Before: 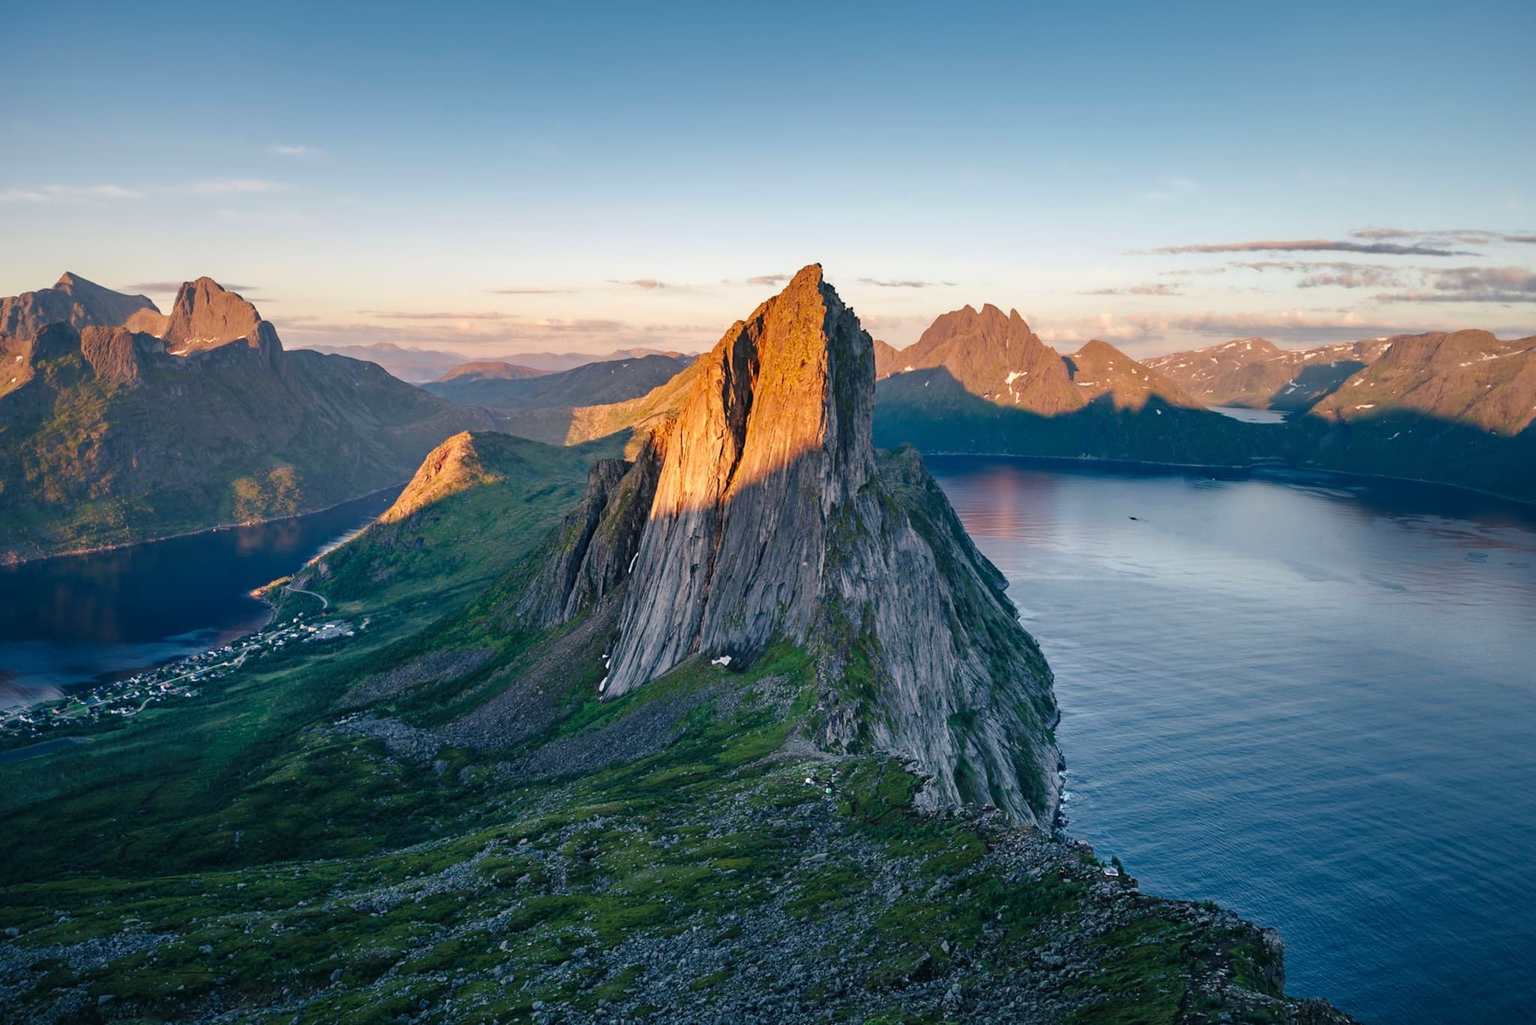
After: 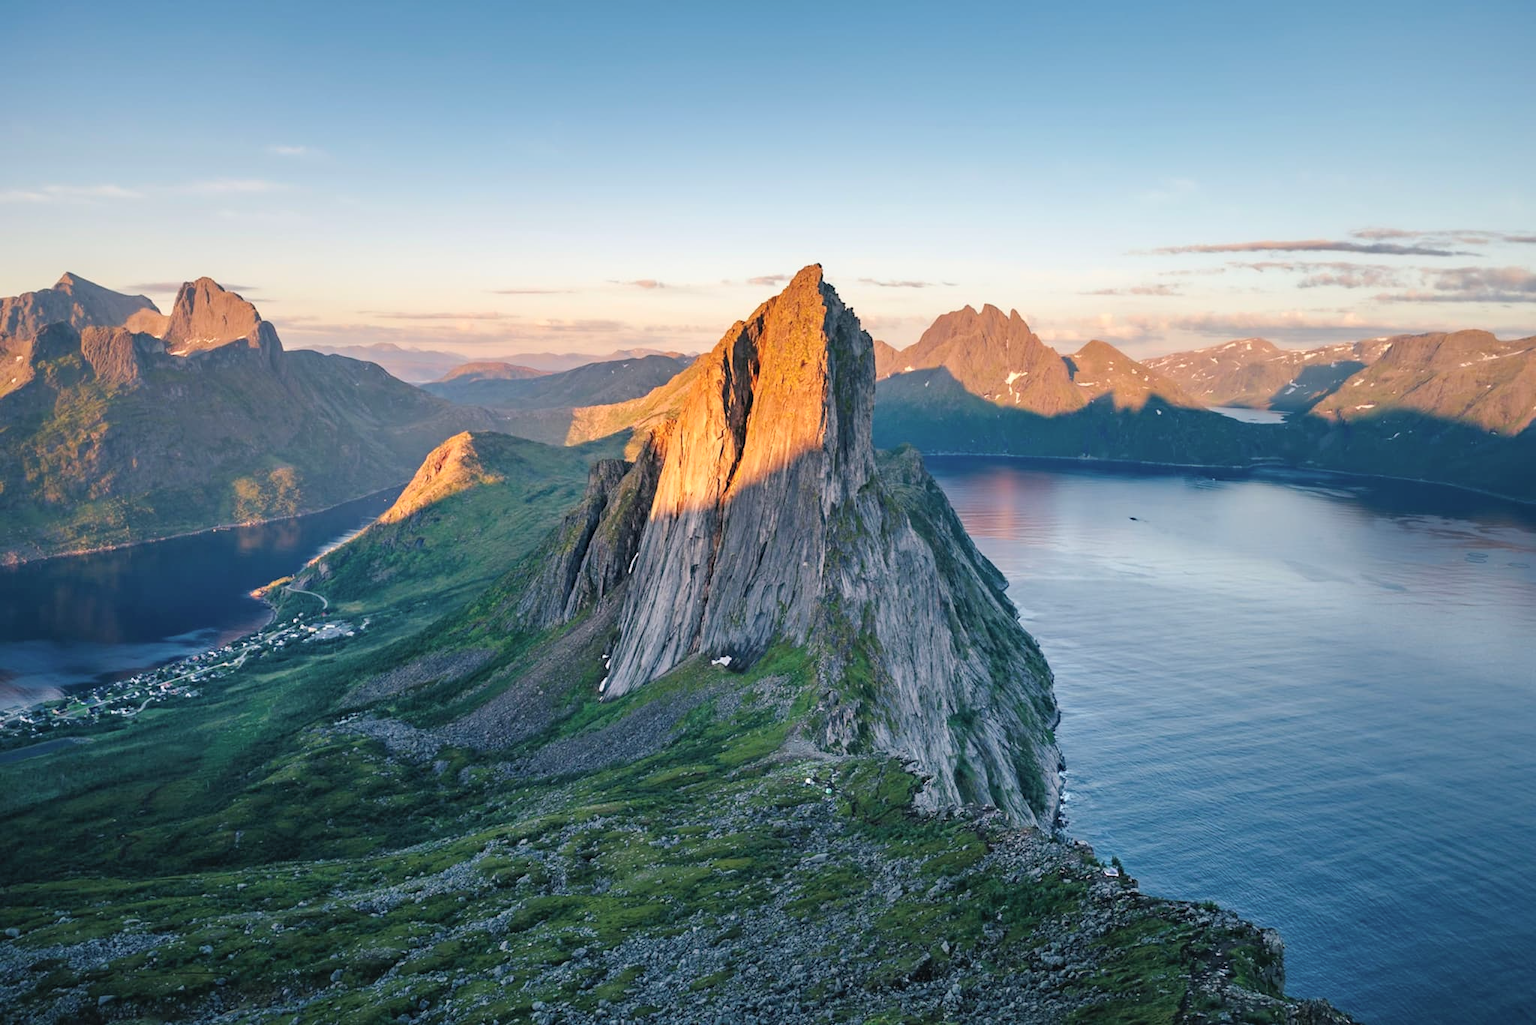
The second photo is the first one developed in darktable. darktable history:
contrast brightness saturation: brightness 0.143
contrast equalizer: y [[0.509, 0.517, 0.523, 0.523, 0.517, 0.509], [0.5 ×6], [0.5 ×6], [0 ×6], [0 ×6]], mix 0.589
